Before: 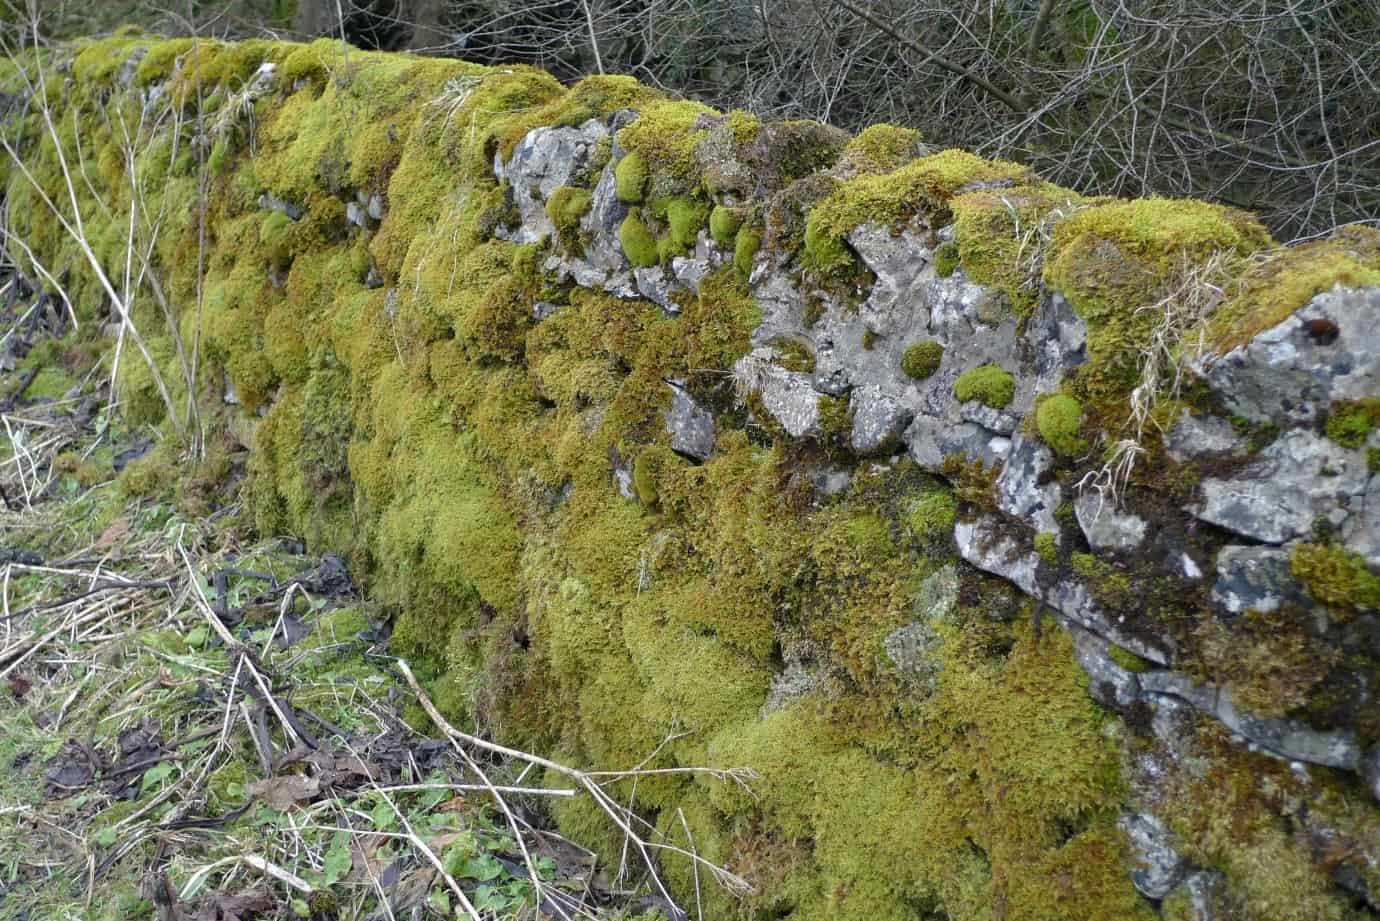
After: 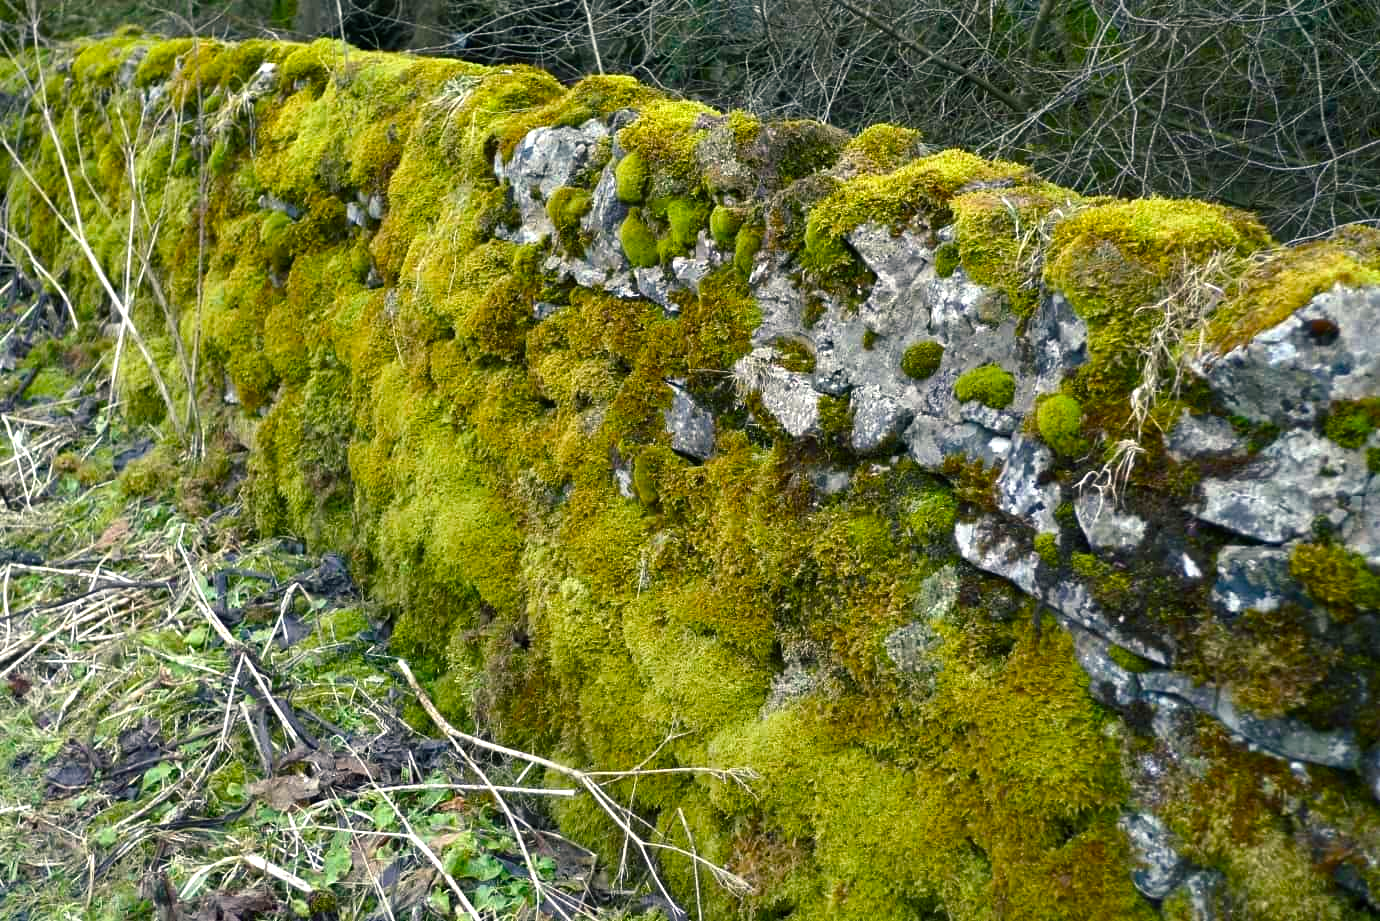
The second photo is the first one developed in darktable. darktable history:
color balance rgb: shadows lift › luminance -7.763%, shadows lift › chroma 2.427%, shadows lift › hue 167.44°, power › hue 209.56°, highlights gain › luminance 6.196%, highlights gain › chroma 2.62%, highlights gain › hue 88.32°, perceptual saturation grading › global saturation 34.986%, perceptual saturation grading › highlights -29.831%, perceptual saturation grading › shadows 35.865%, perceptual brilliance grading › highlights 13.84%, perceptual brilliance grading › shadows -18.237%, global vibrance 10.022%
contrast brightness saturation: contrast 0.044, saturation 0.074
